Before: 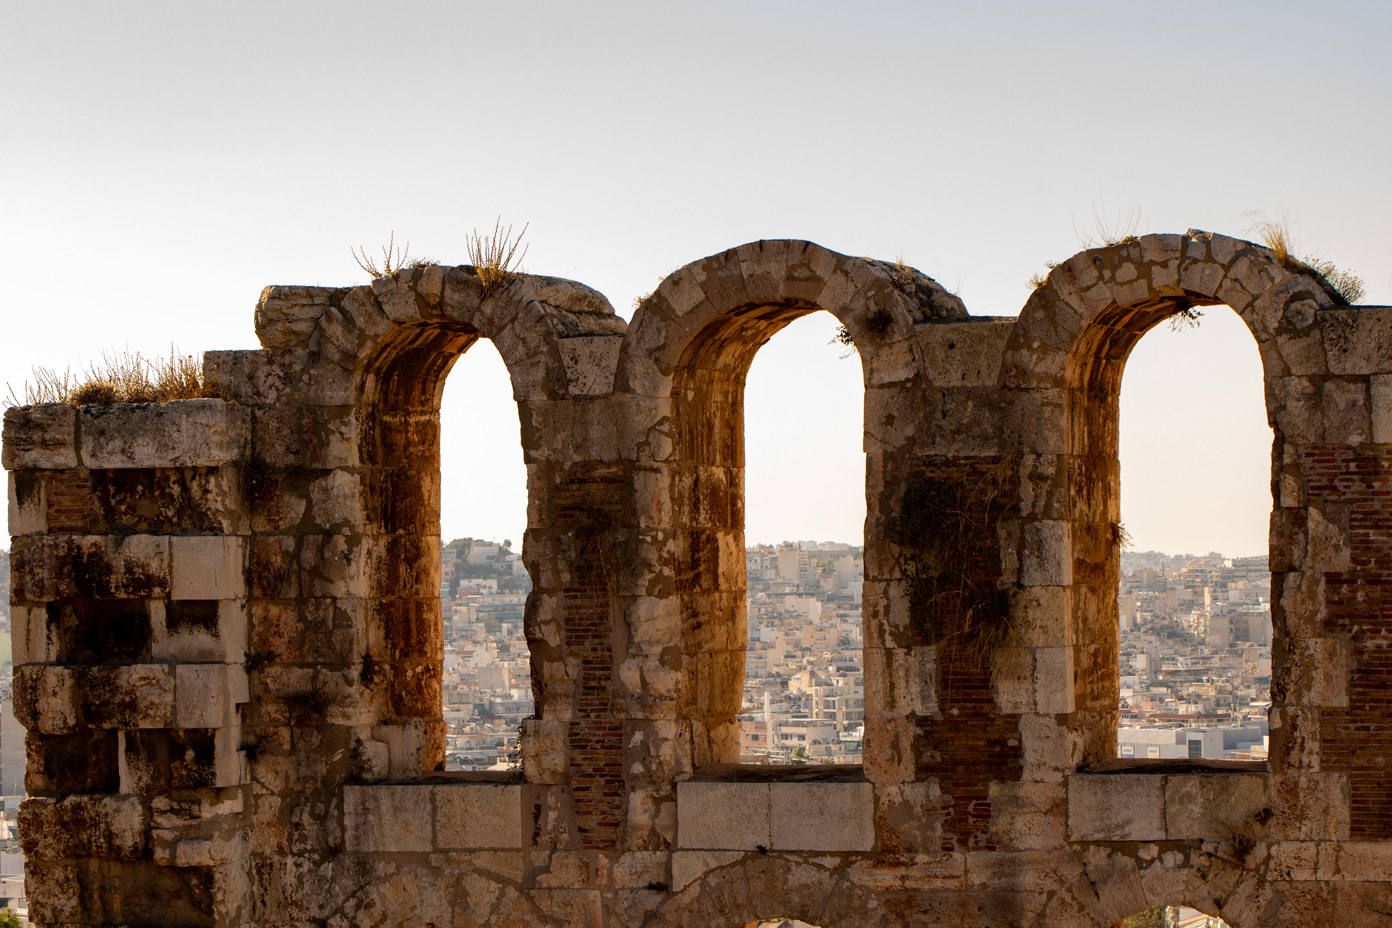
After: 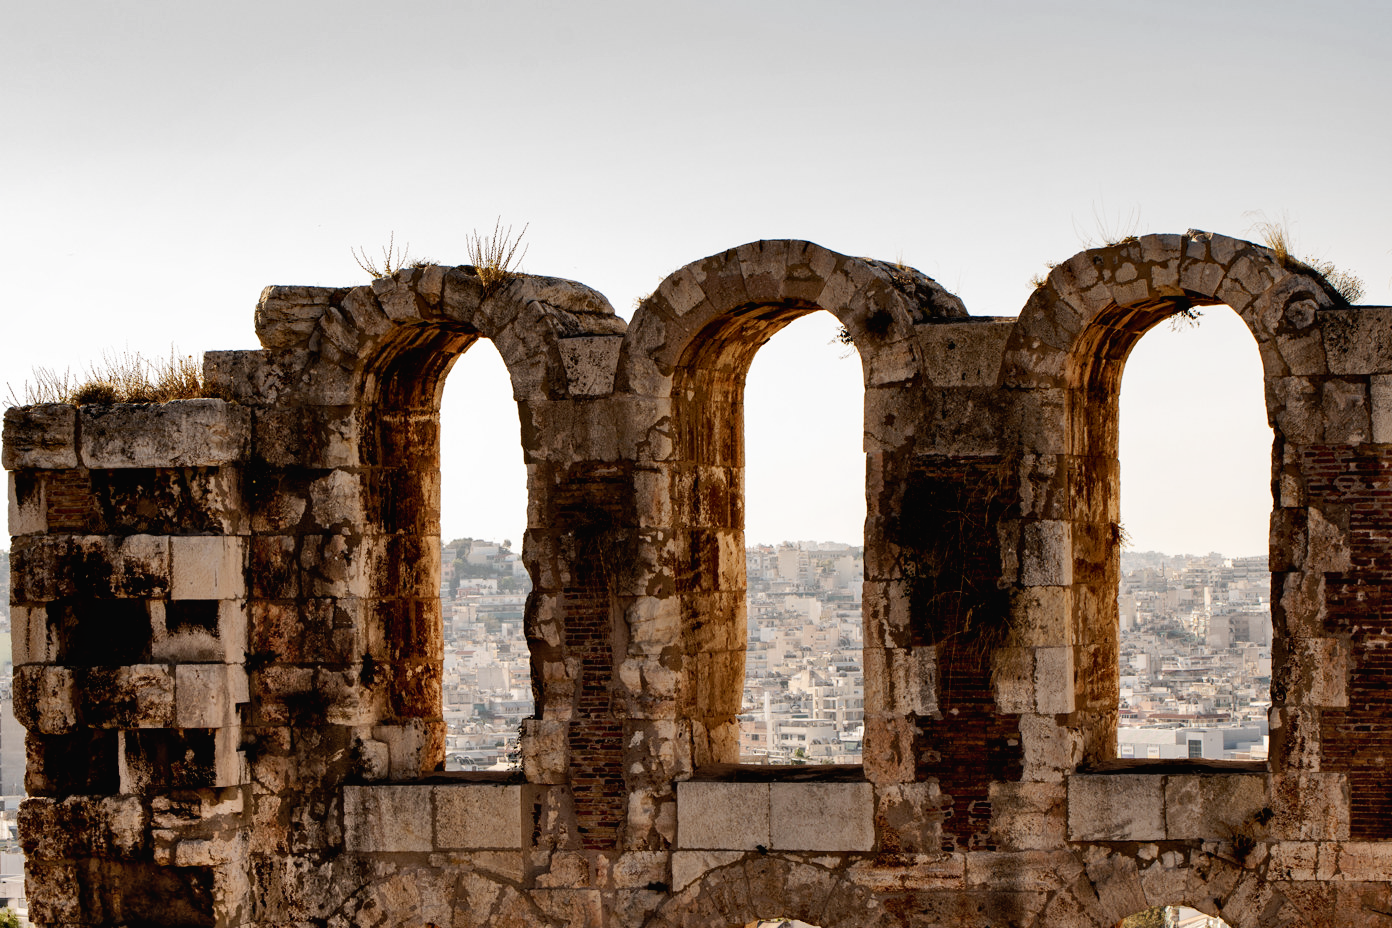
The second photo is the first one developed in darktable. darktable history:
shadows and highlights: highlights color adjustment 0.166%, soften with gaussian
contrast brightness saturation: contrast 0.102, saturation -0.287
tone curve: curves: ch0 [(0, 0.013) (0.054, 0.018) (0.205, 0.197) (0.289, 0.309) (0.382, 0.437) (0.475, 0.552) (0.666, 0.743) (0.791, 0.85) (1, 0.998)]; ch1 [(0, 0) (0.394, 0.338) (0.449, 0.404) (0.499, 0.498) (0.526, 0.528) (0.543, 0.564) (0.589, 0.633) (0.66, 0.687) (0.783, 0.804) (1, 1)]; ch2 [(0, 0) (0.304, 0.31) (0.403, 0.399) (0.441, 0.421) (0.474, 0.466) (0.498, 0.496) (0.524, 0.538) (0.555, 0.584) (0.633, 0.665) (0.7, 0.711) (1, 1)], preserve colors none
